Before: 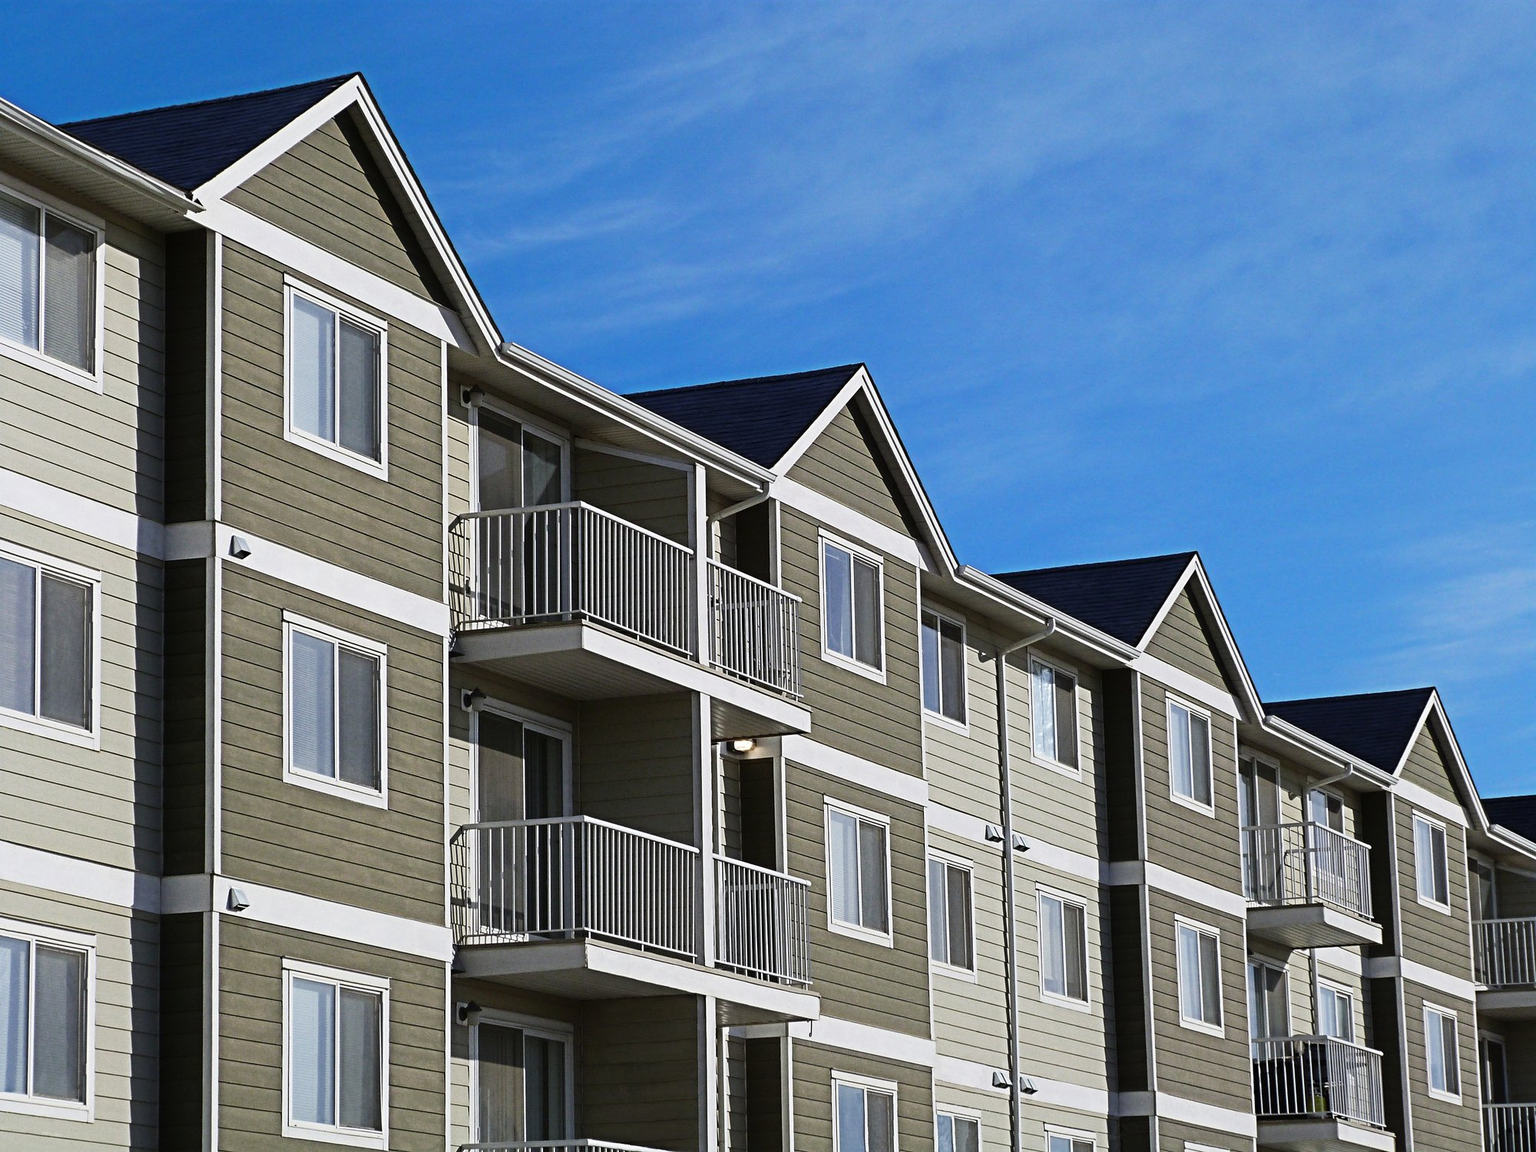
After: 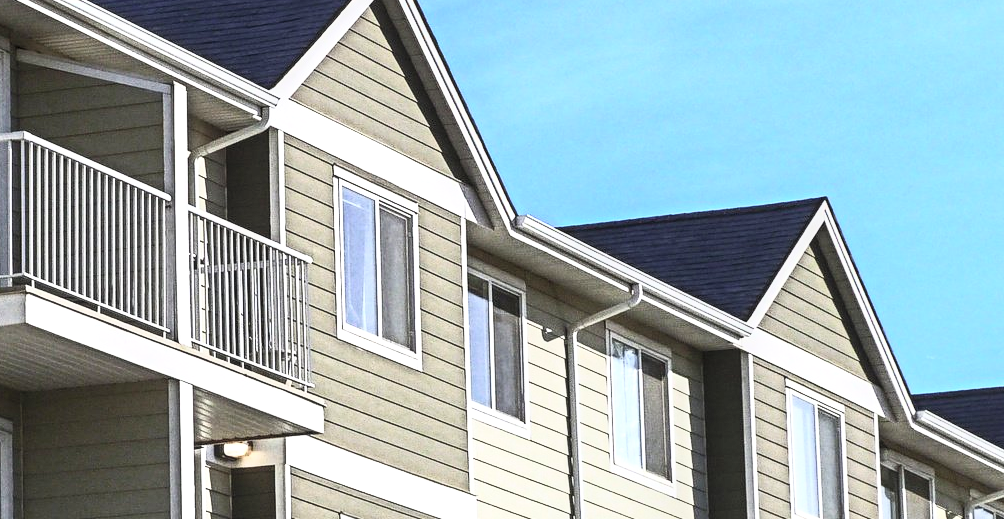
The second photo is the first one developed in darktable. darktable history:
local contrast: detail 130%
exposure: black level correction 0, exposure 0.5 EV, compensate exposure bias true, compensate highlight preservation false
contrast brightness saturation: contrast 0.39, brightness 0.53
crop: left 36.607%, top 34.735%, right 13.146%, bottom 30.611%
